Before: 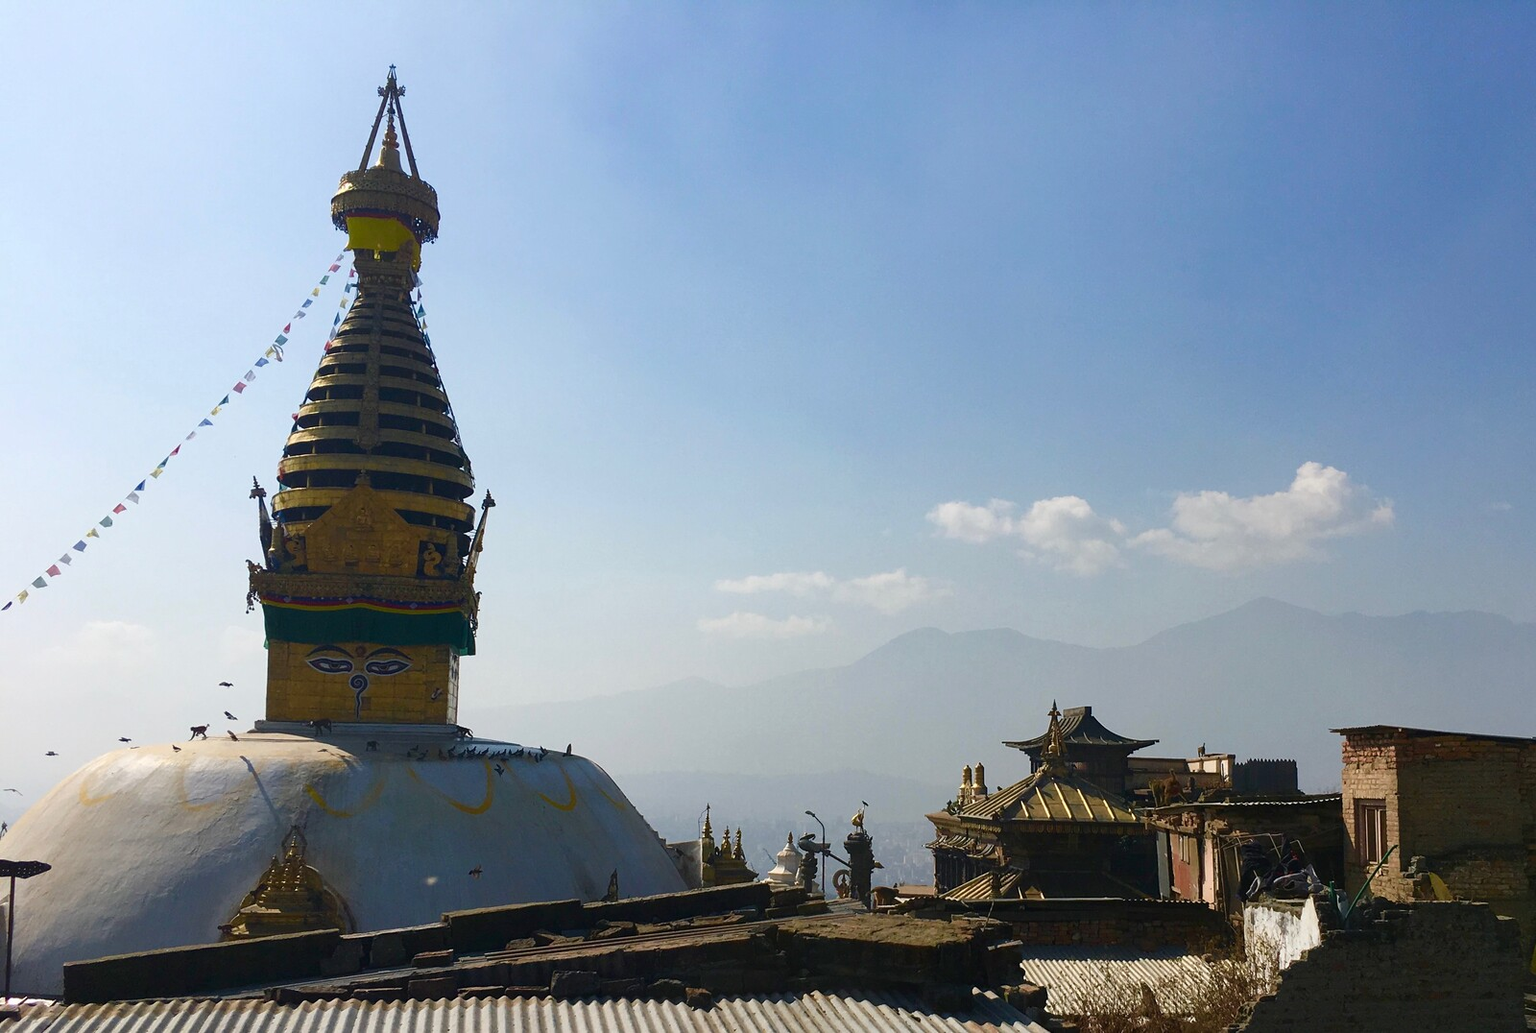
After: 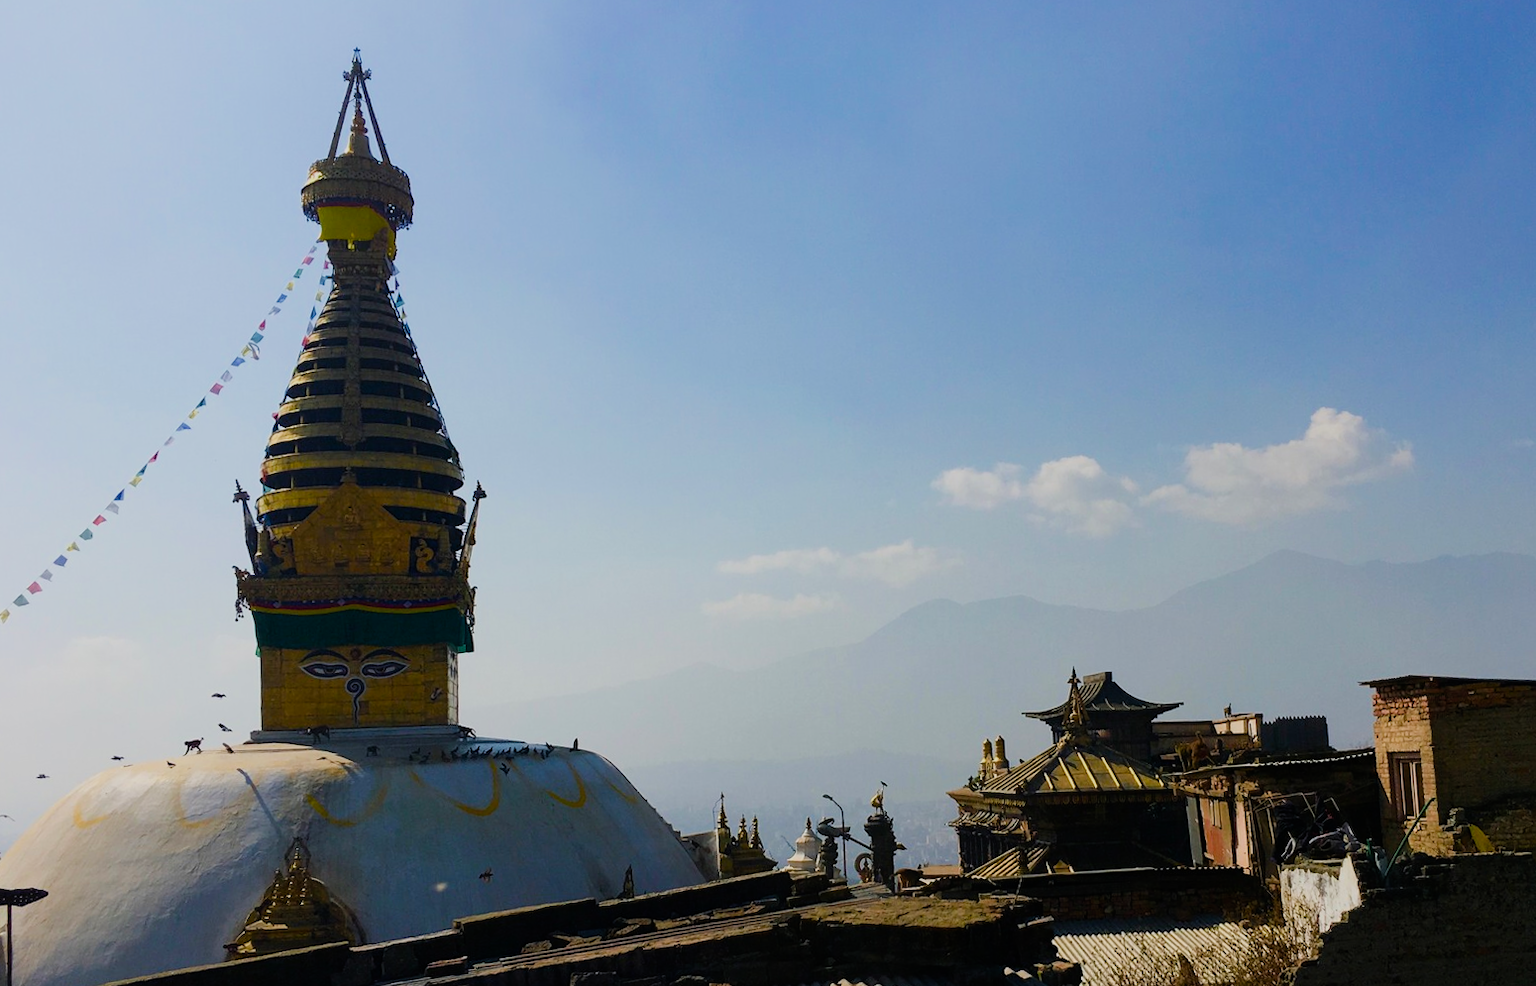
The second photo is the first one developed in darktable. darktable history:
filmic rgb: black relative exposure -7.65 EV, white relative exposure 4.56 EV, hardness 3.61, contrast 1.05
rotate and perspective: rotation -3°, crop left 0.031, crop right 0.968, crop top 0.07, crop bottom 0.93
color balance rgb: perceptual saturation grading › global saturation 25%, global vibrance 20%
